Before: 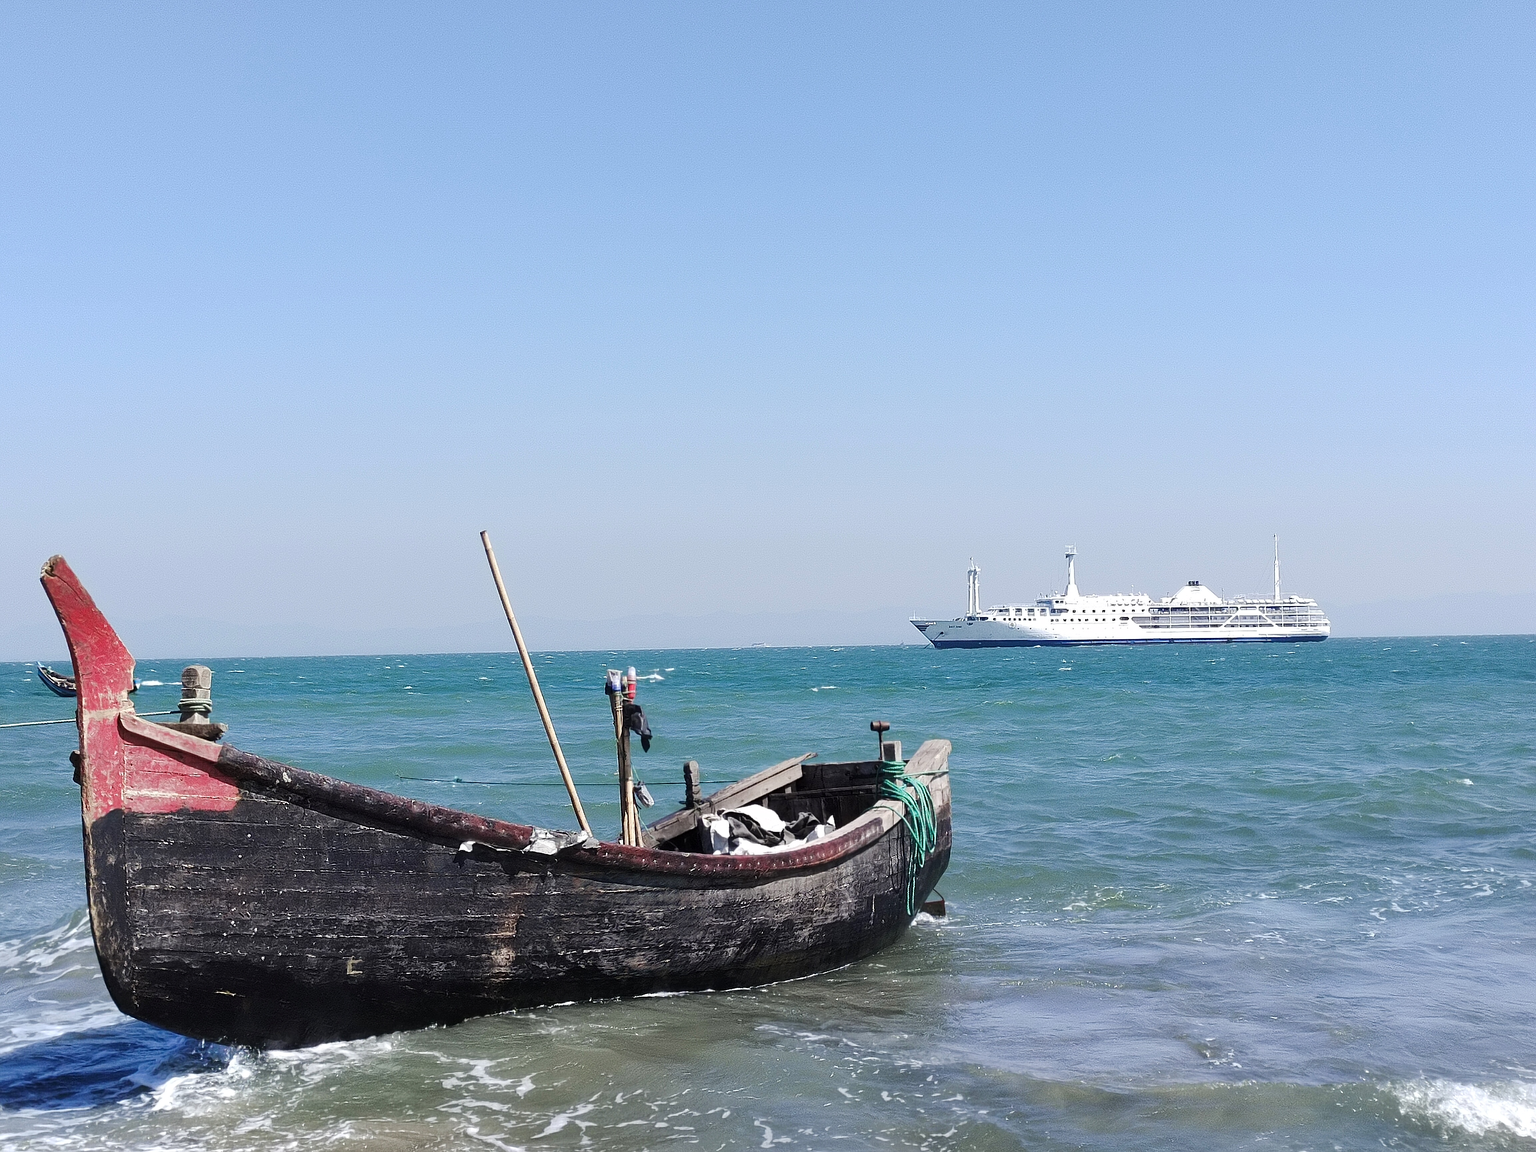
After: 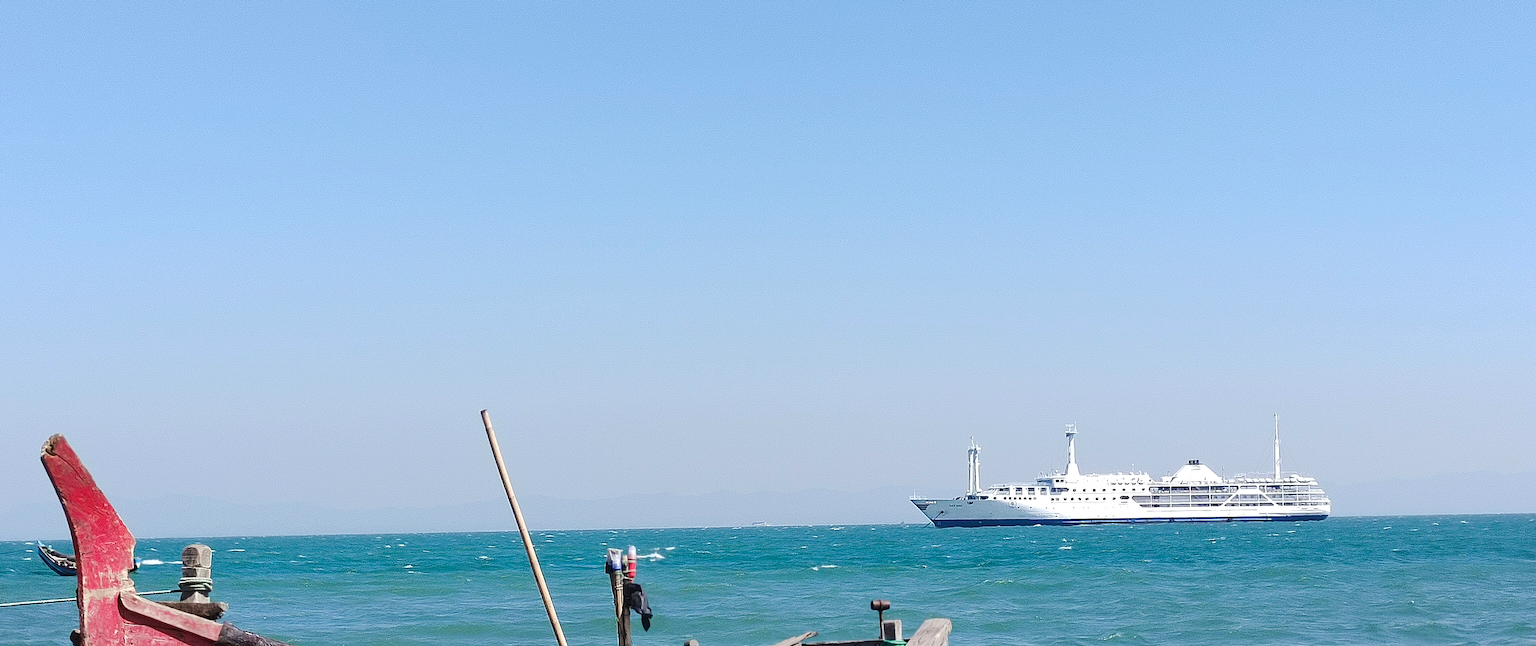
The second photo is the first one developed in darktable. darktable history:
crop and rotate: top 10.551%, bottom 33.333%
tone equalizer: edges refinement/feathering 500, mask exposure compensation -1.57 EV, preserve details no
